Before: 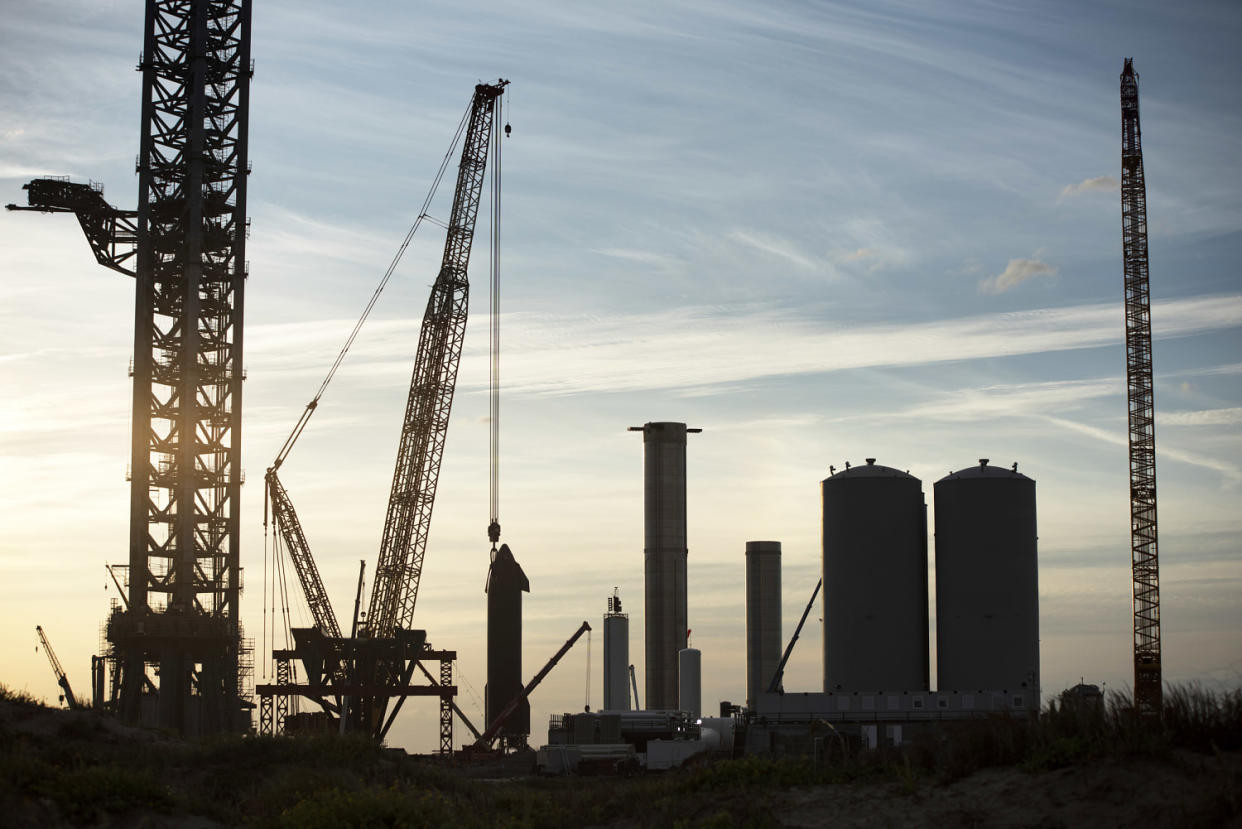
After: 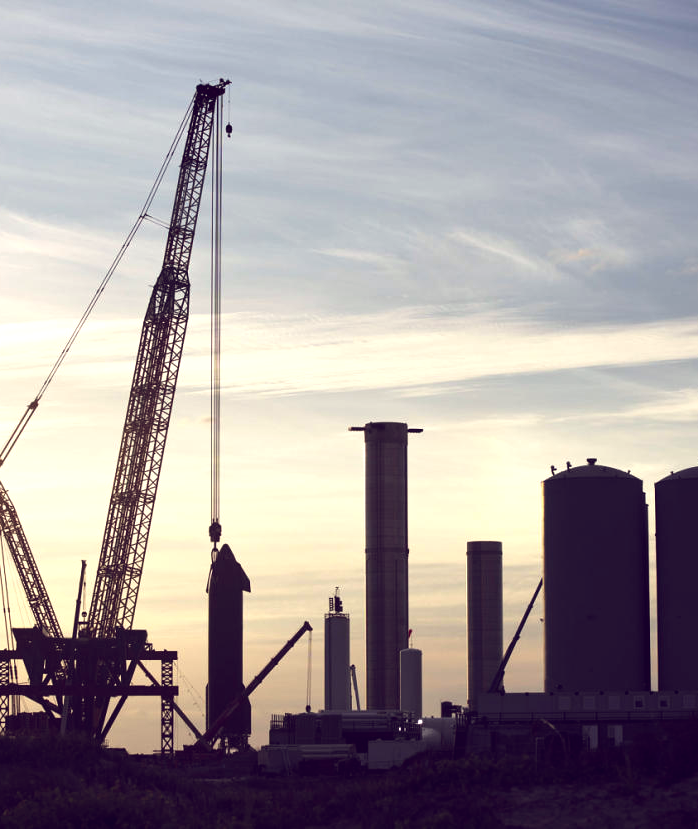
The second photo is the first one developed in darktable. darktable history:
crop and rotate: left 22.516%, right 21.234%
tone equalizer: on, module defaults
color balance: lift [1.001, 0.997, 0.99, 1.01], gamma [1.007, 1, 0.975, 1.025], gain [1, 1.065, 1.052, 0.935], contrast 13.25%
